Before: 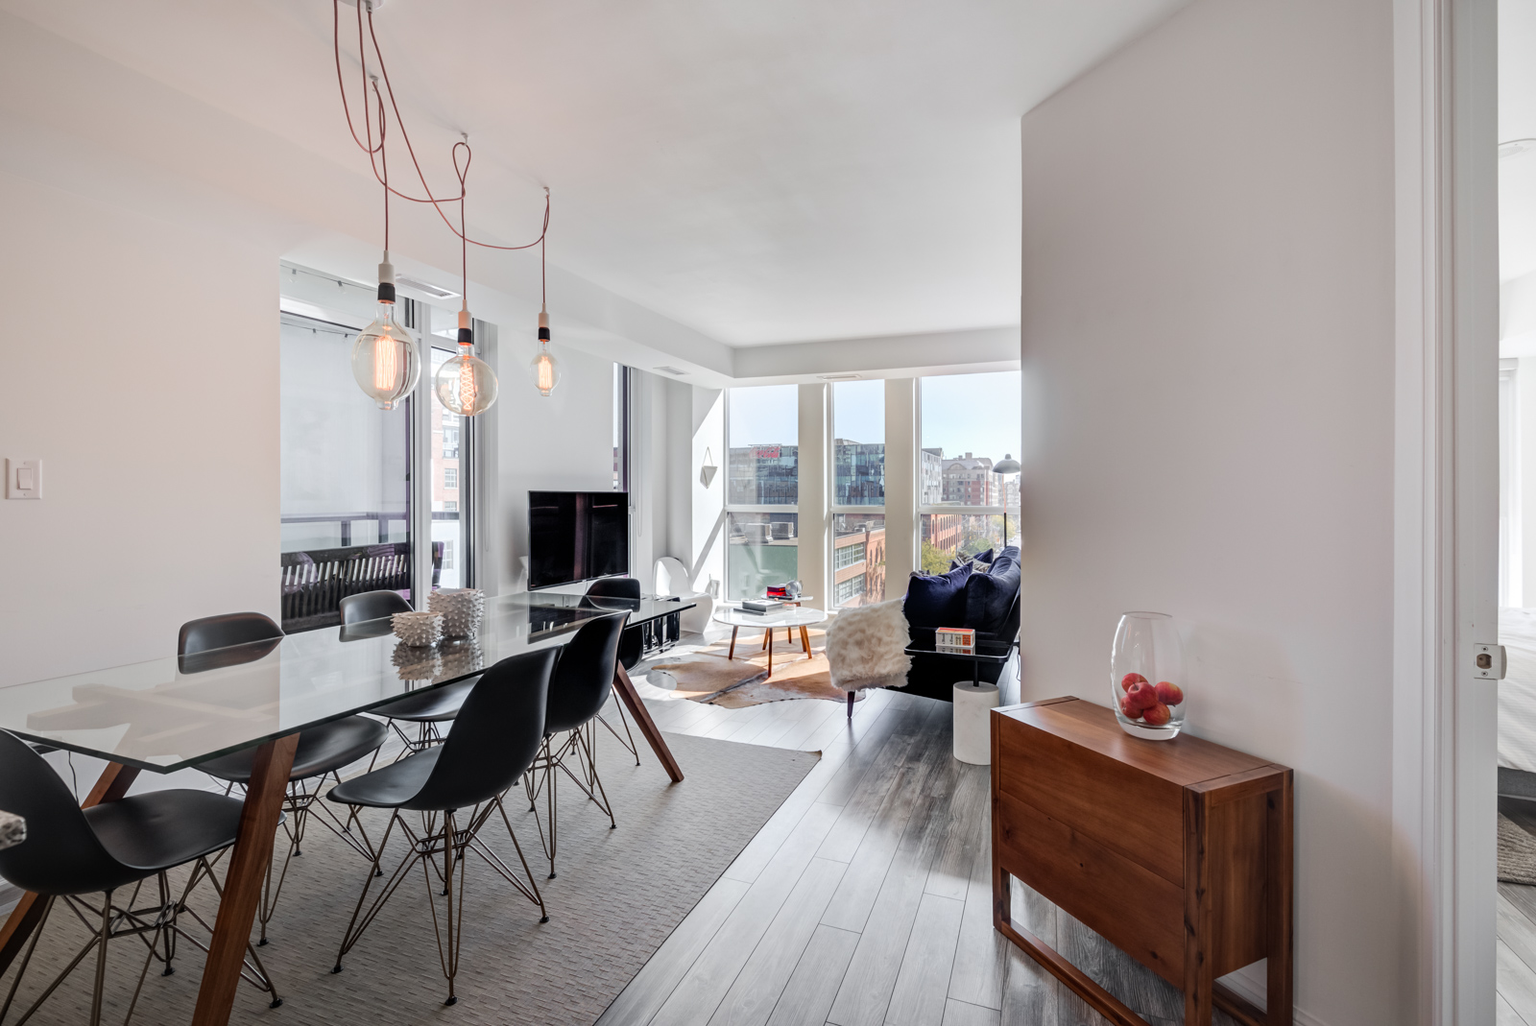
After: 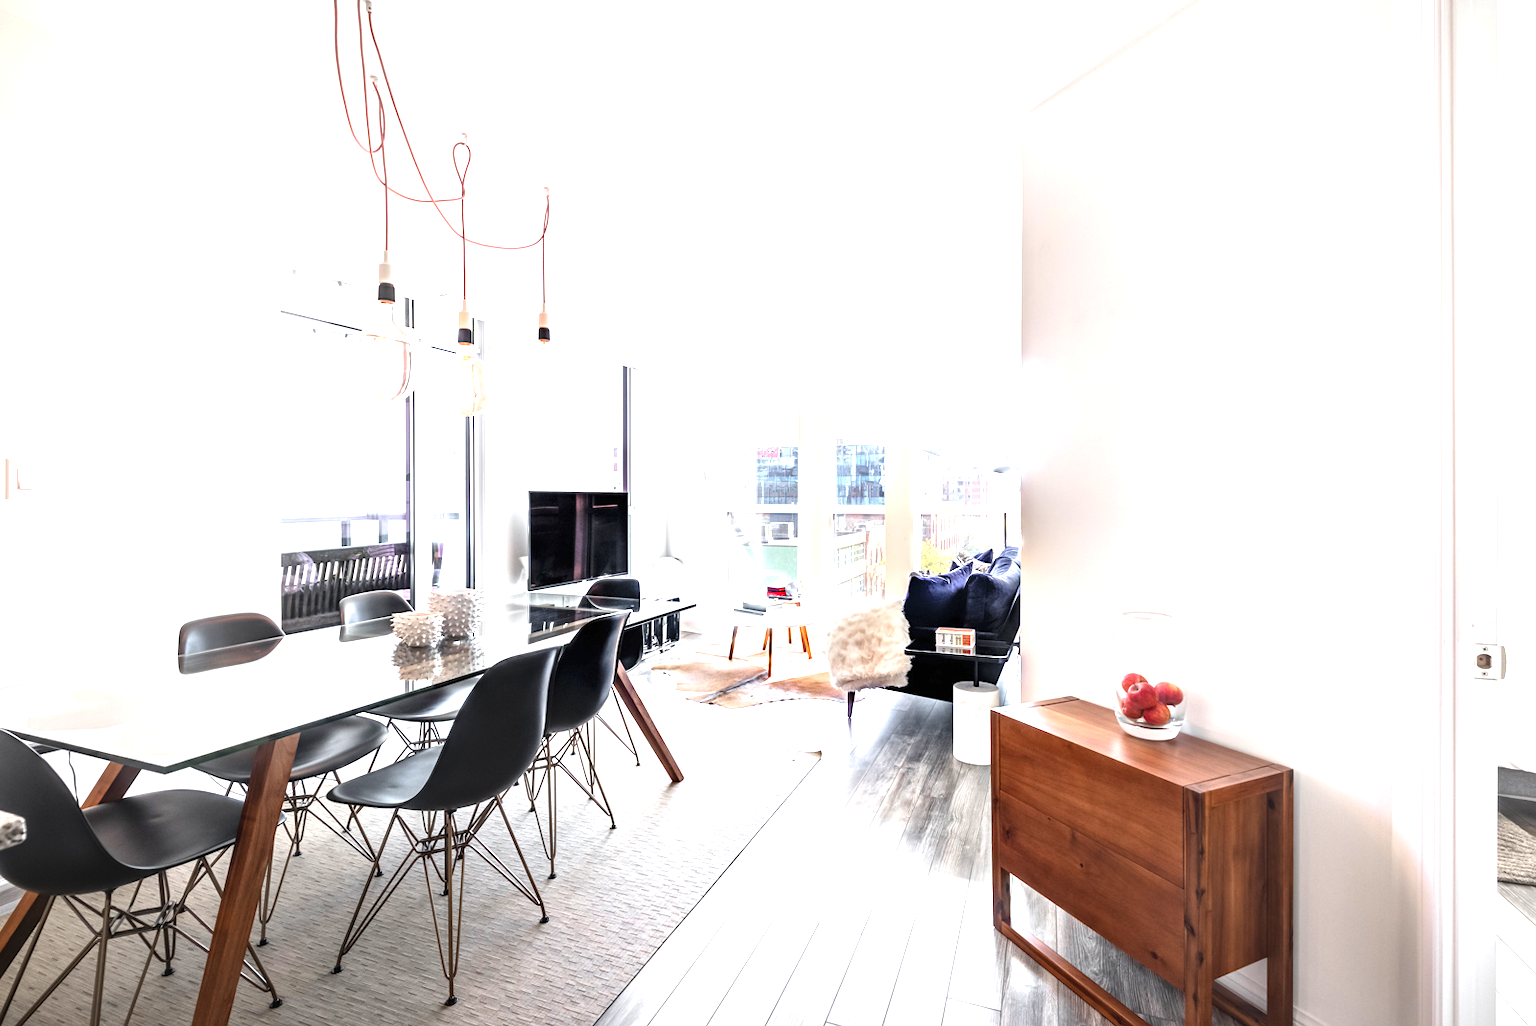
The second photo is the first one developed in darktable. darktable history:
exposure: black level correction 0, exposure 1.609 EV, compensate exposure bias true, compensate highlight preservation false
